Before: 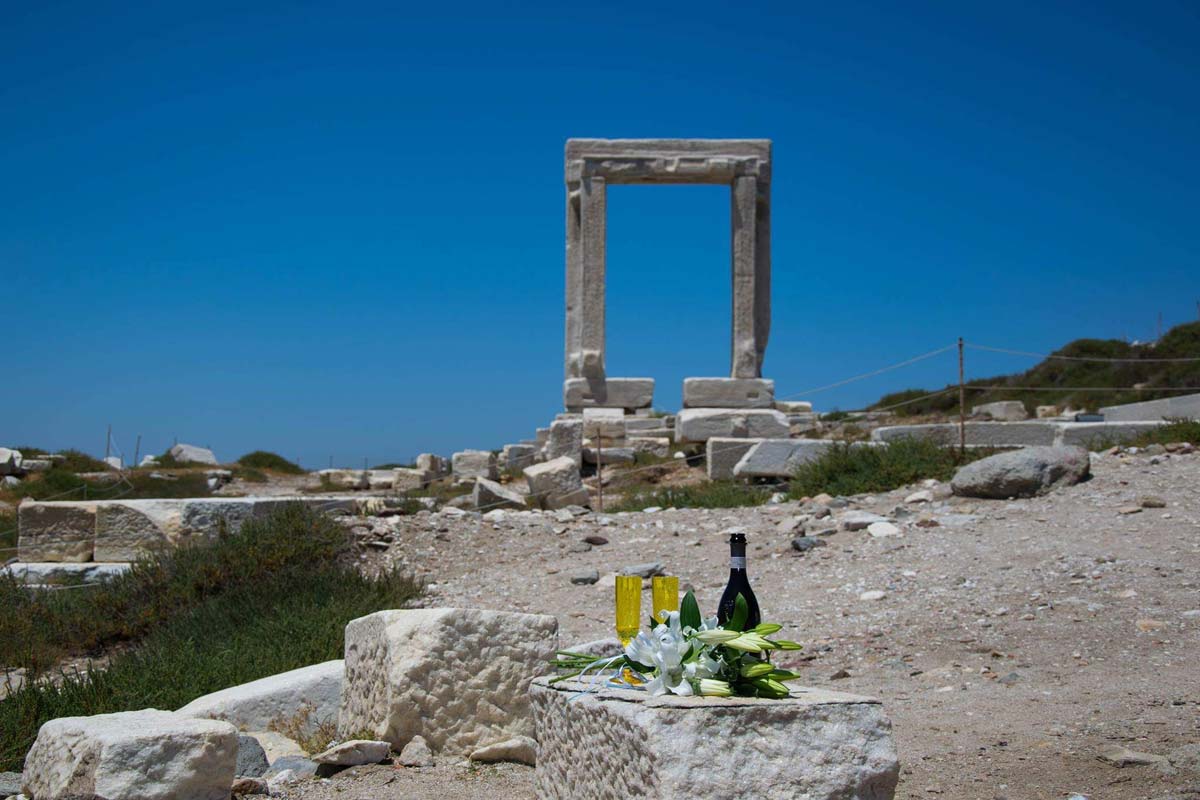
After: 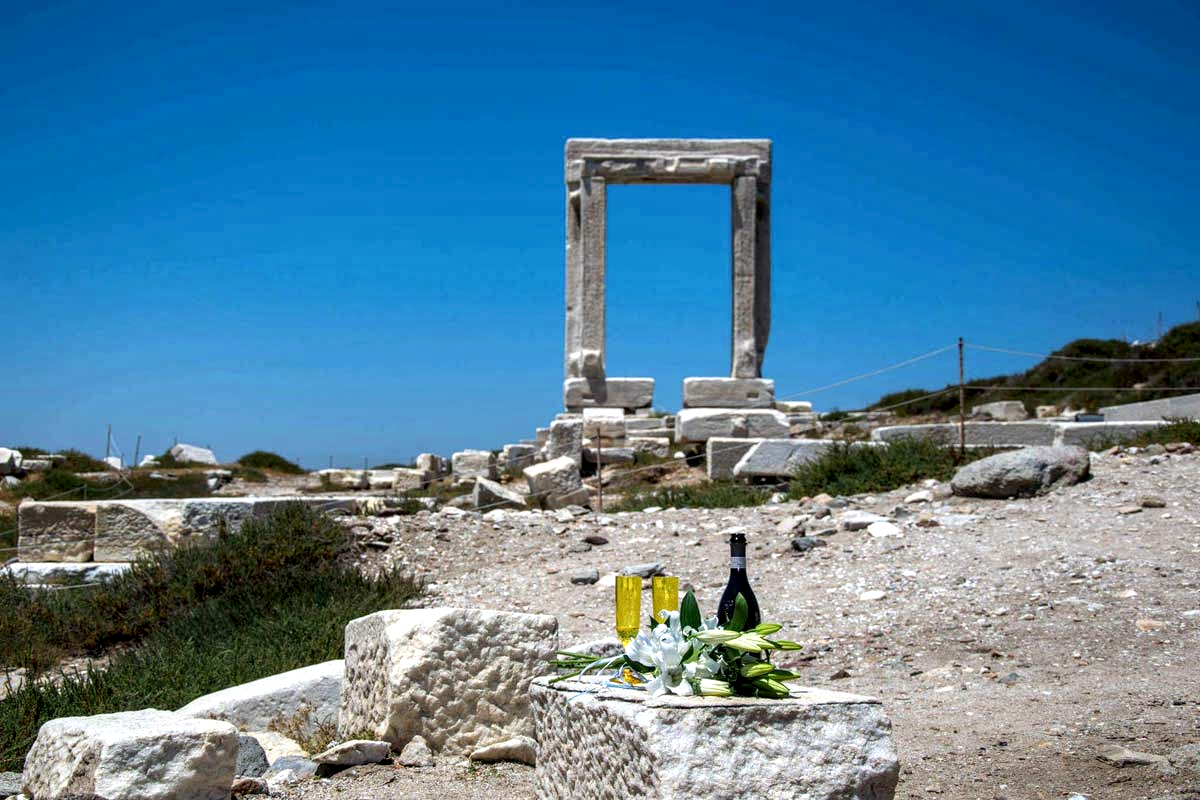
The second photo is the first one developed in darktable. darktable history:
local contrast: highlights 60%, shadows 60%, detail 160%
exposure: black level correction 0.001, exposure 0.5 EV, compensate exposure bias true, compensate highlight preservation false
